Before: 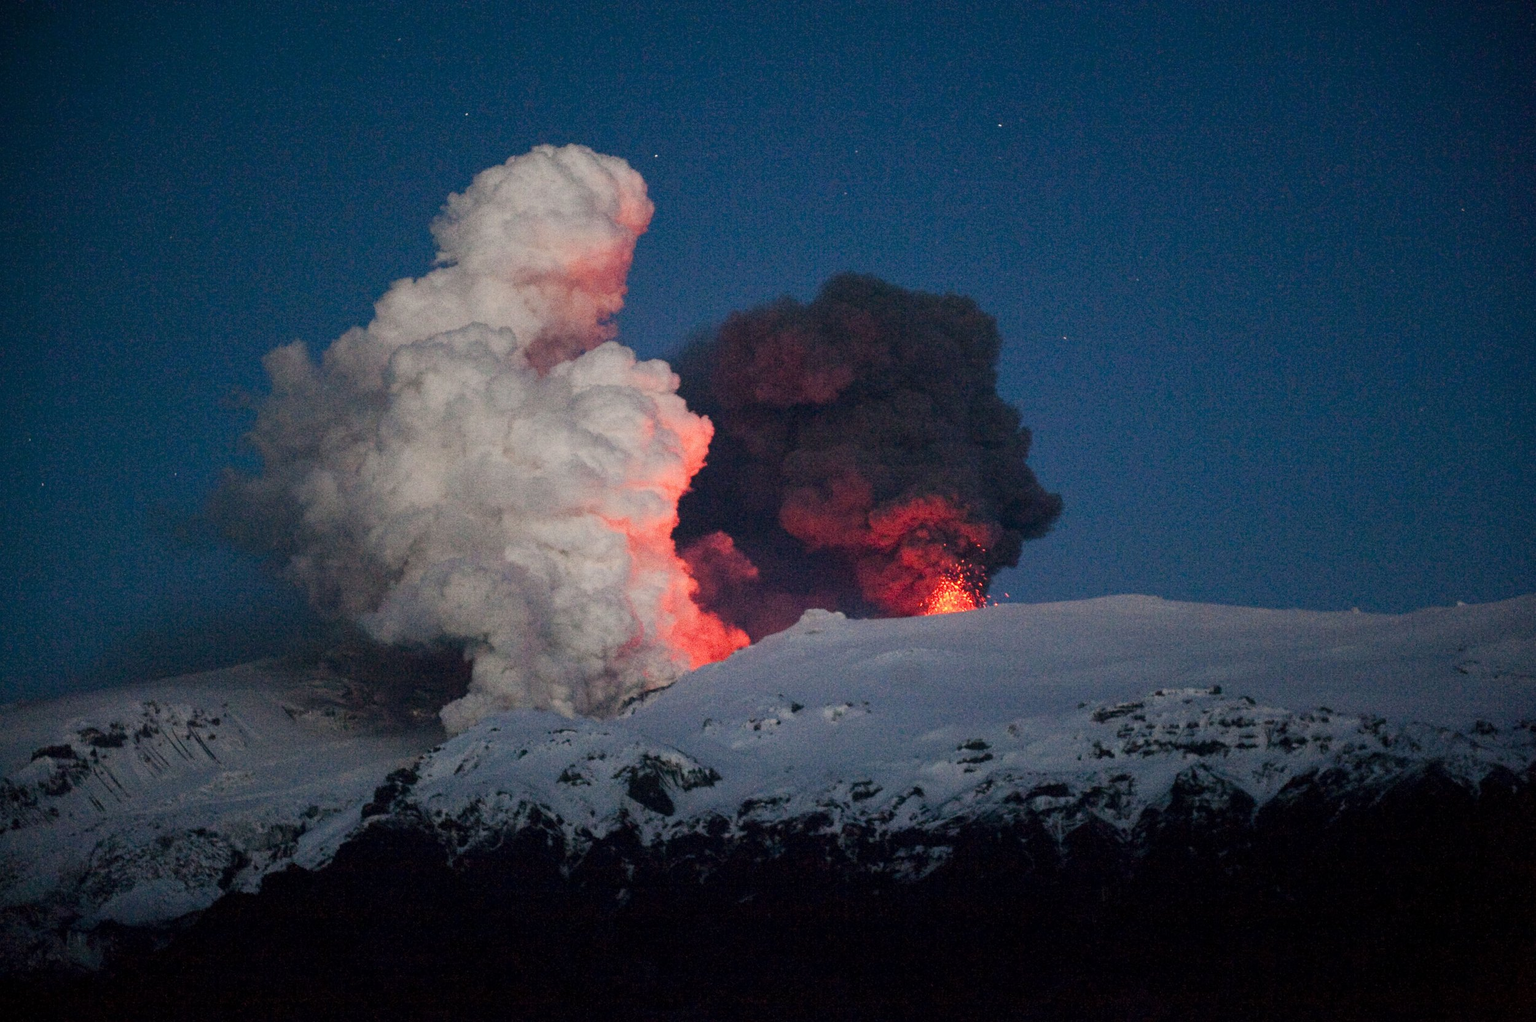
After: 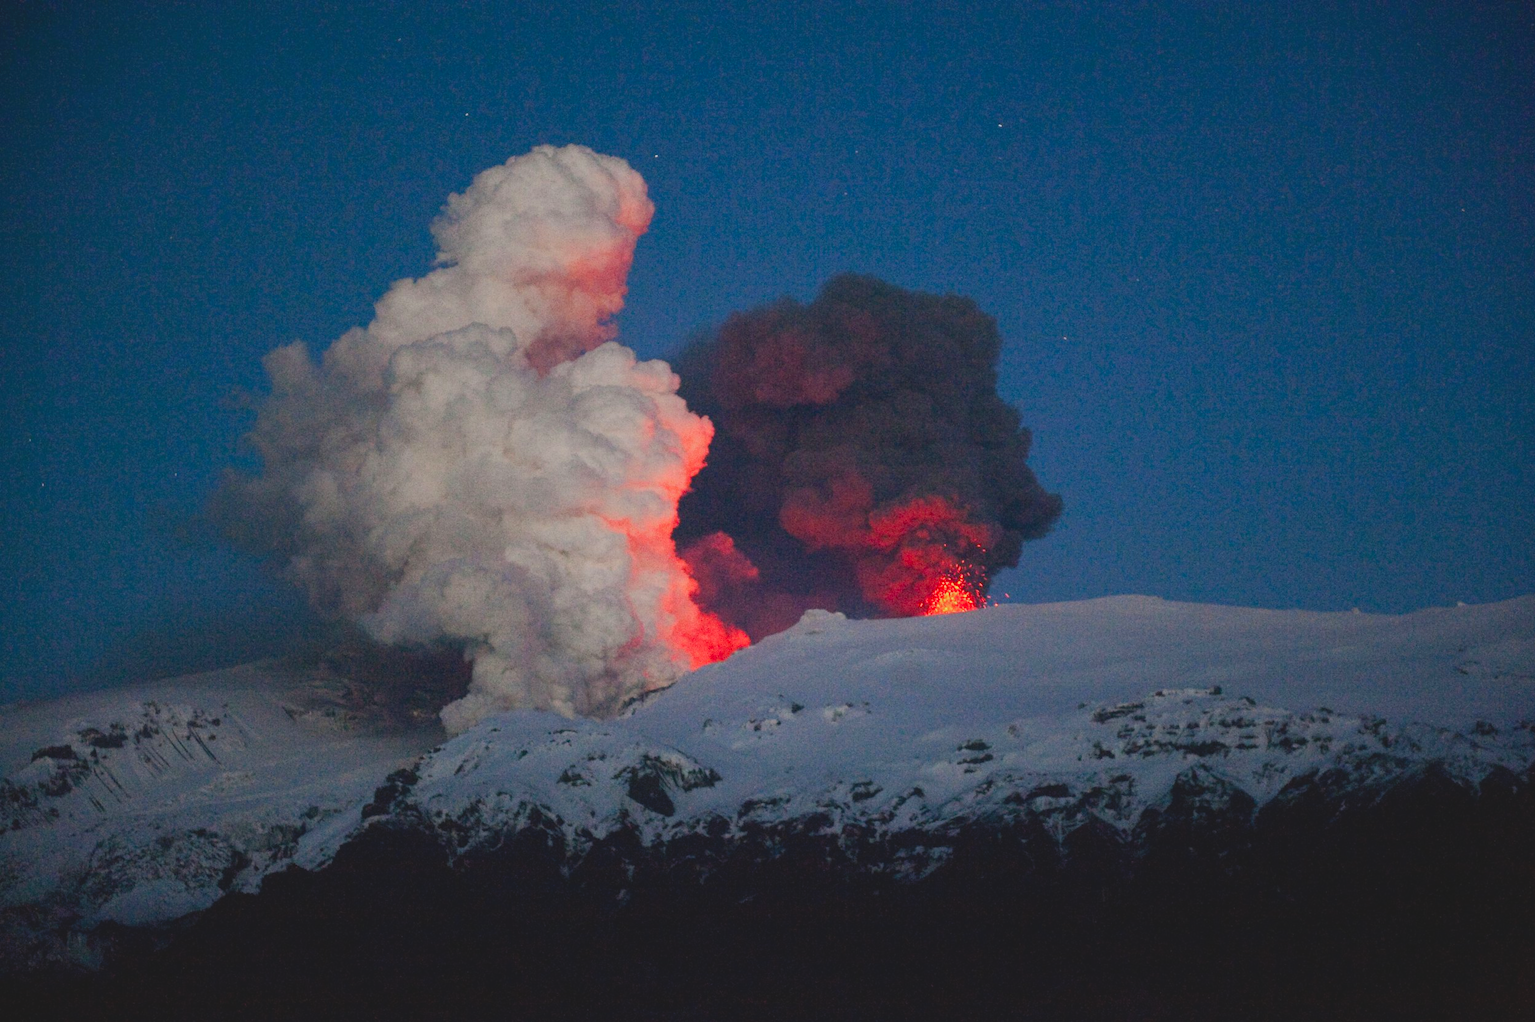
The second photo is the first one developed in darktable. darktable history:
contrast brightness saturation: contrast -0.196, saturation 0.187
